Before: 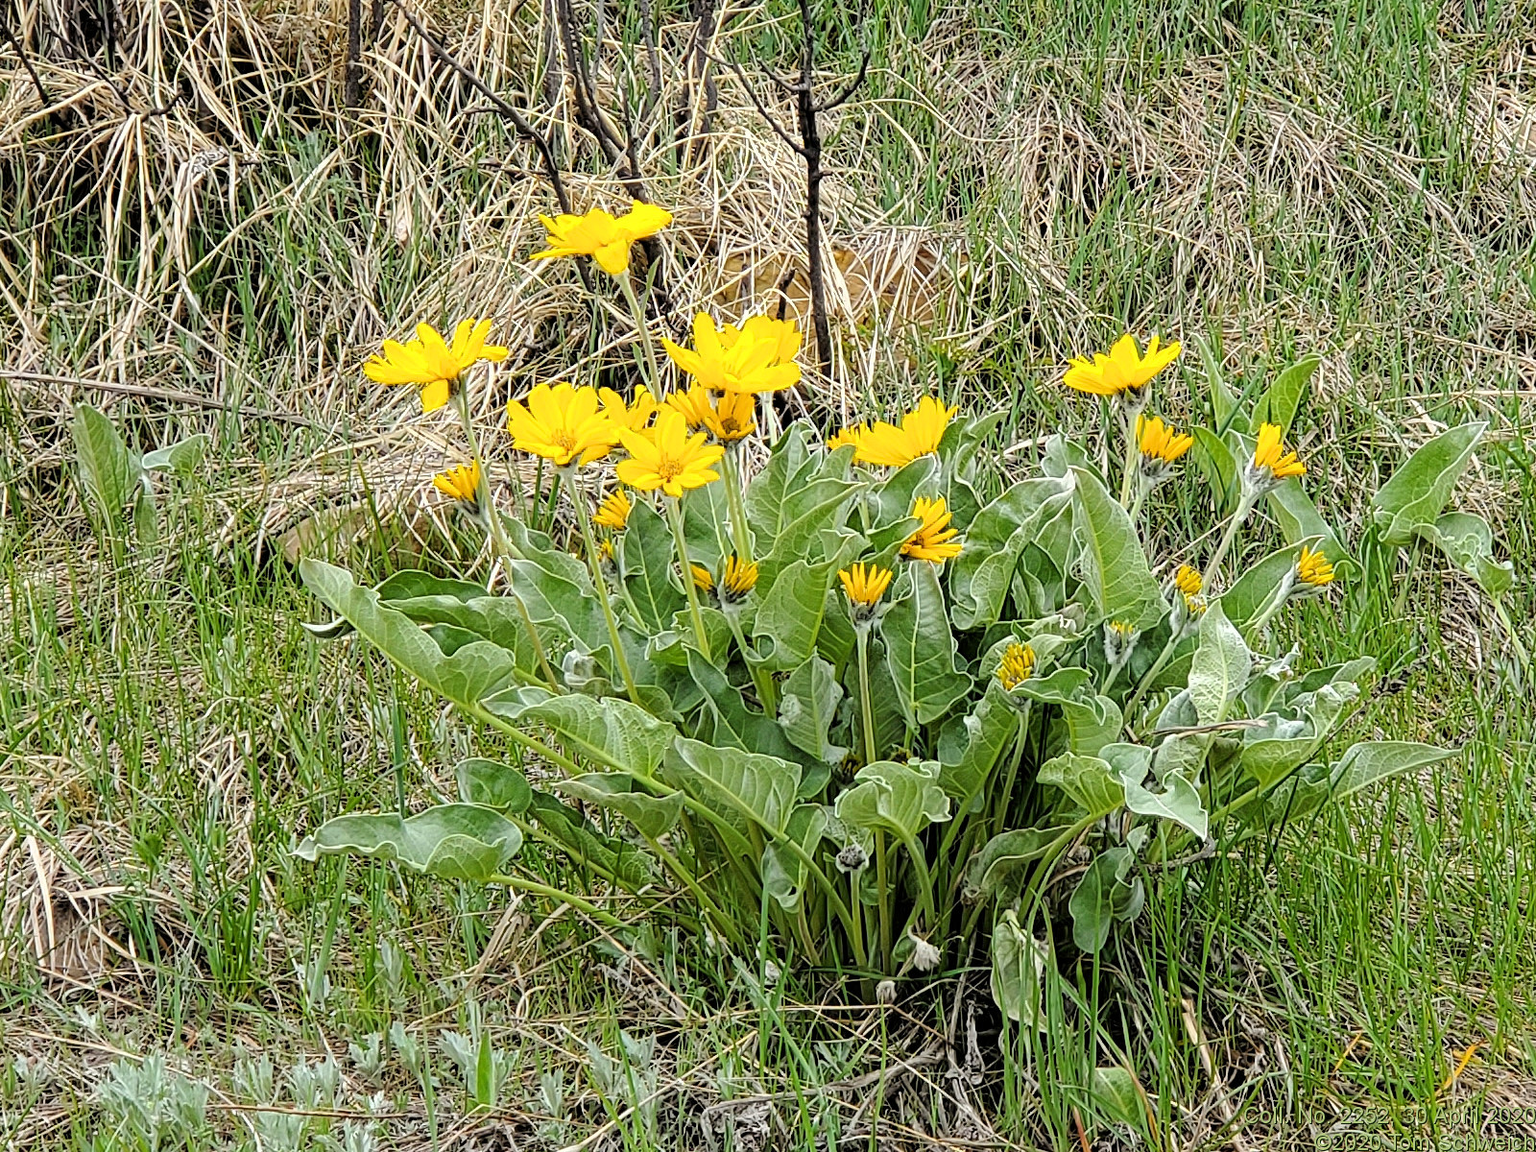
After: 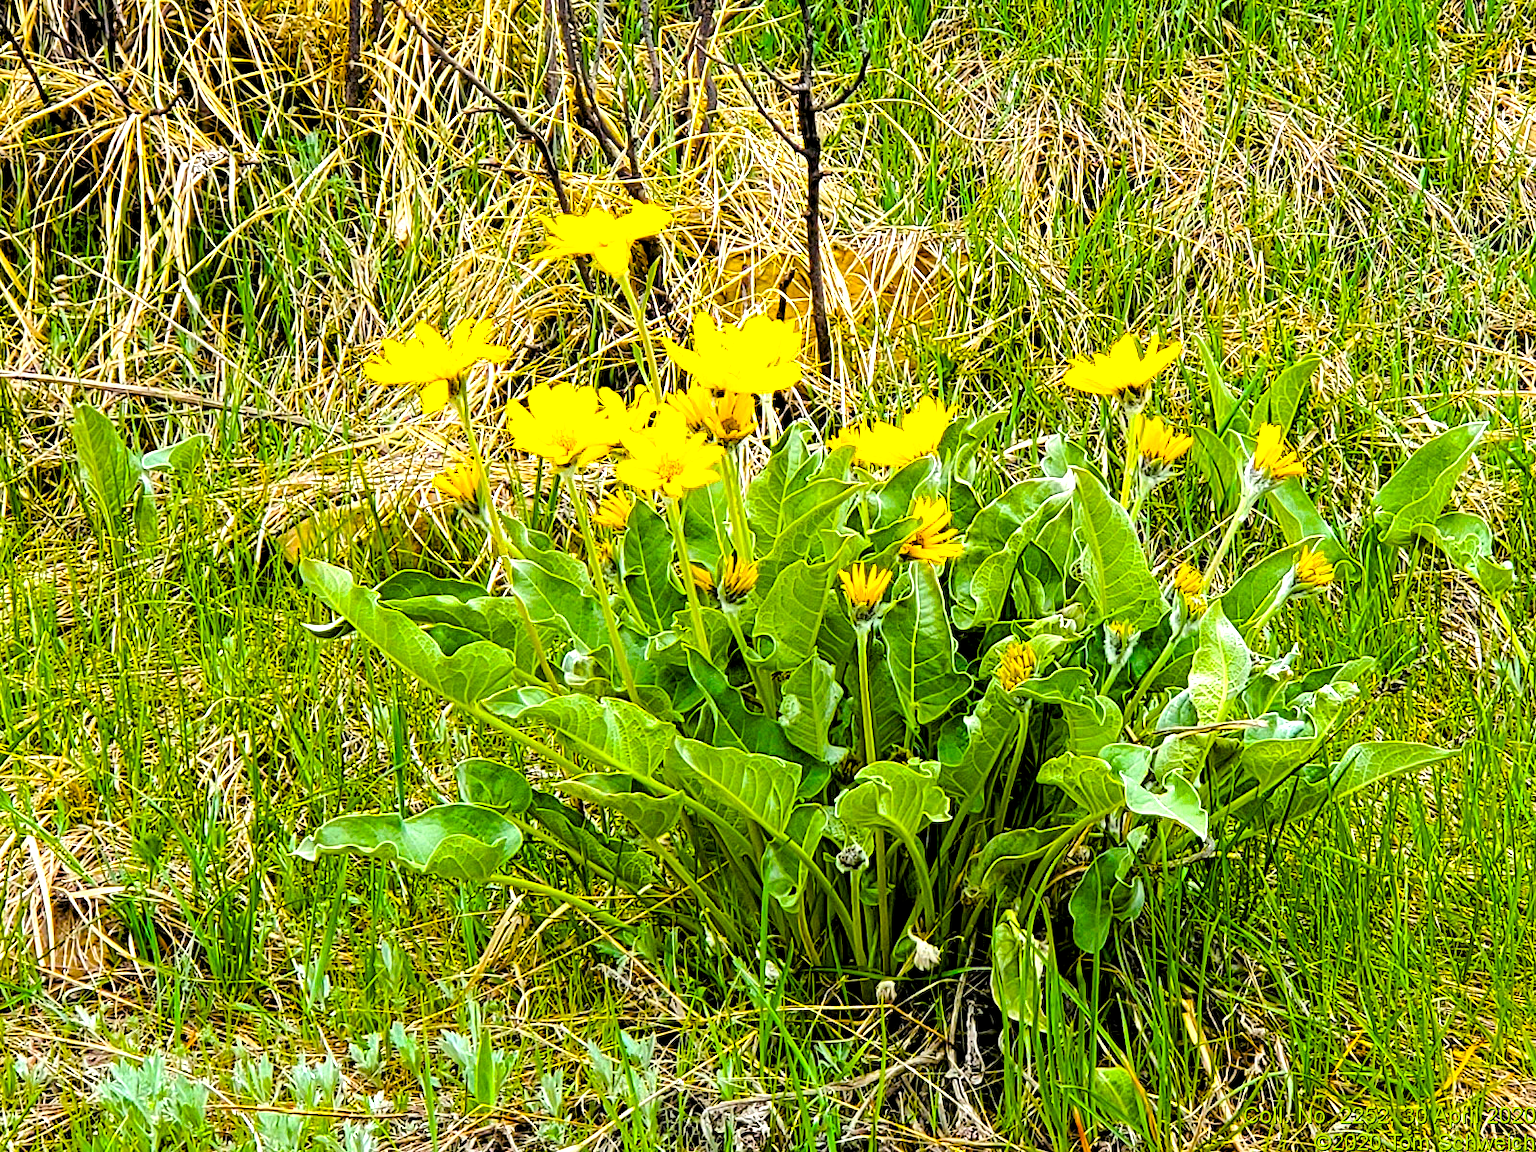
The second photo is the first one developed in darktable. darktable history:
exposure: black level correction 0.001, exposure 0.5 EV, compensate exposure bias true, compensate highlight preservation false
color balance rgb: power › hue 212.01°, global offset › luminance -0.481%, perceptual saturation grading › global saturation 64.202%, perceptual saturation grading › highlights 59.855%, perceptual saturation grading › mid-tones 49.938%, perceptual saturation grading › shadows 49.313%, global vibrance 24.96%, contrast 10.58%
